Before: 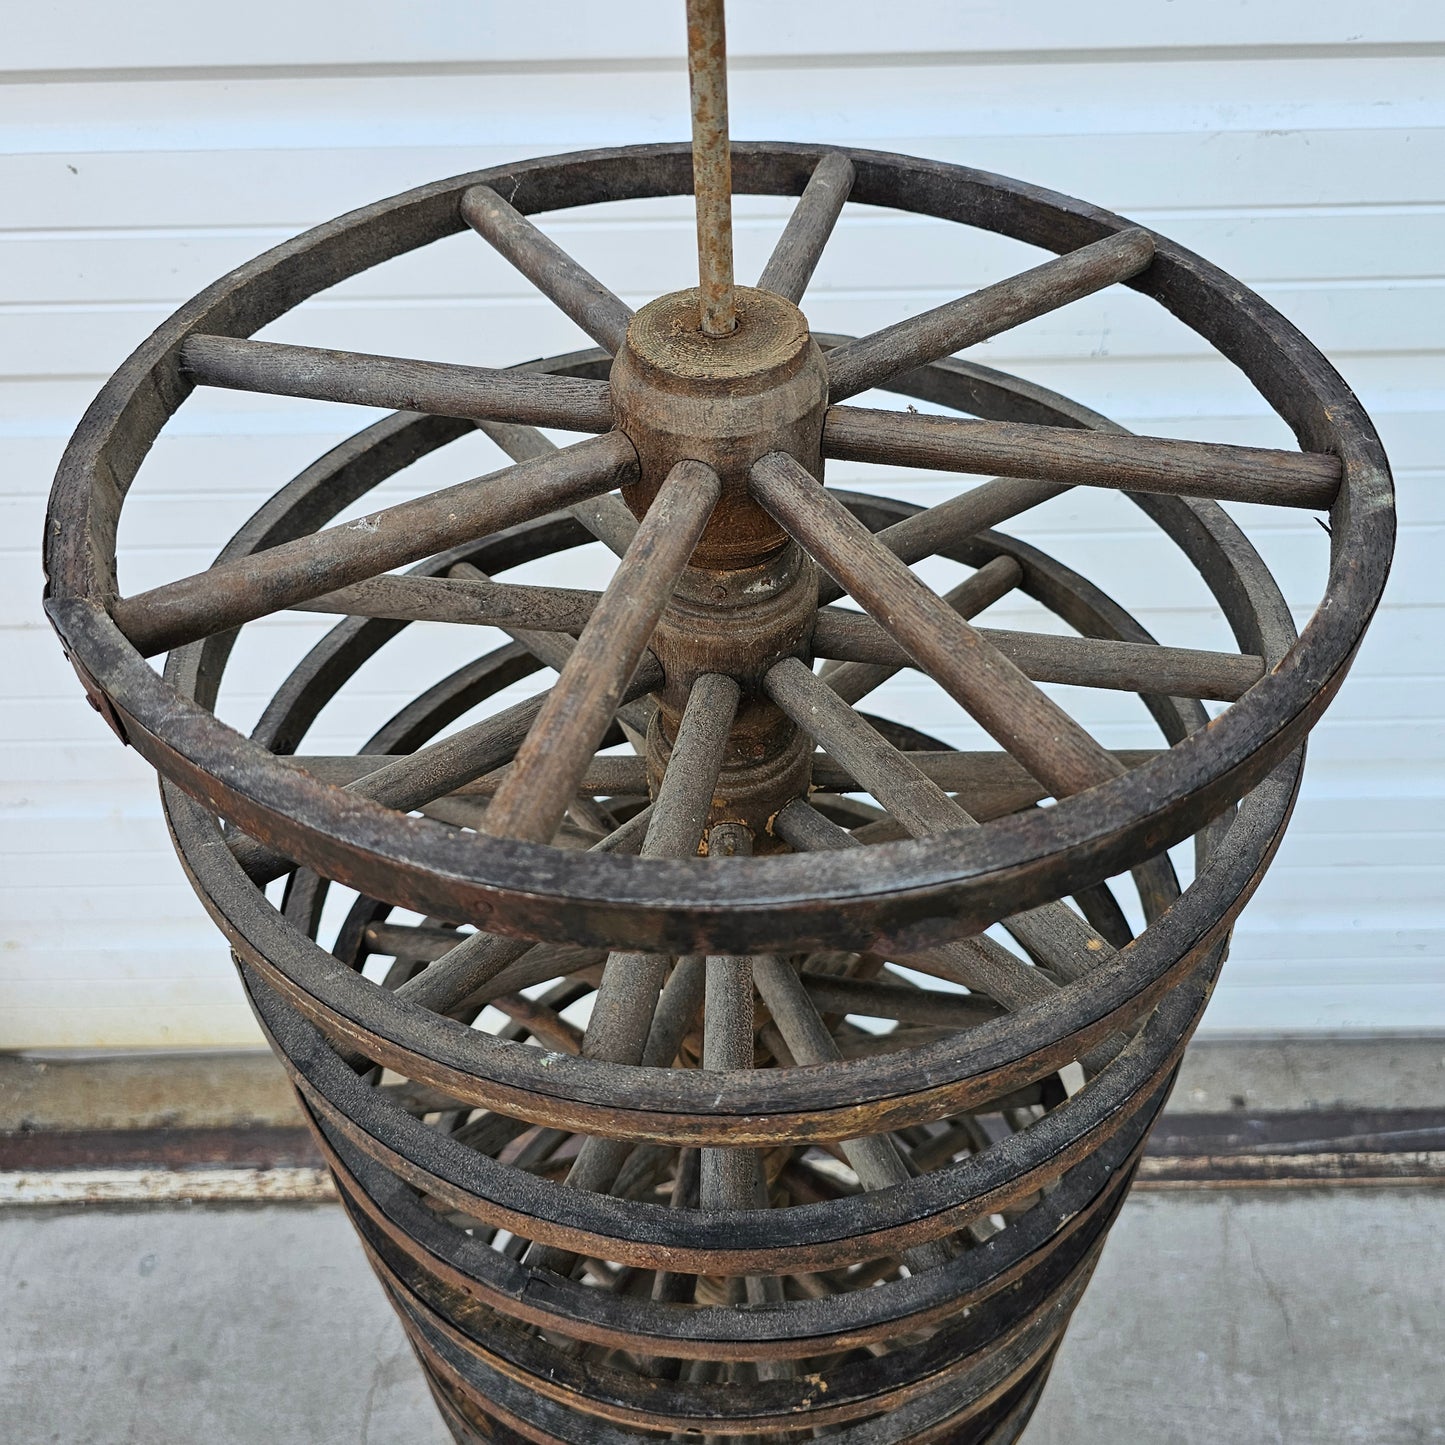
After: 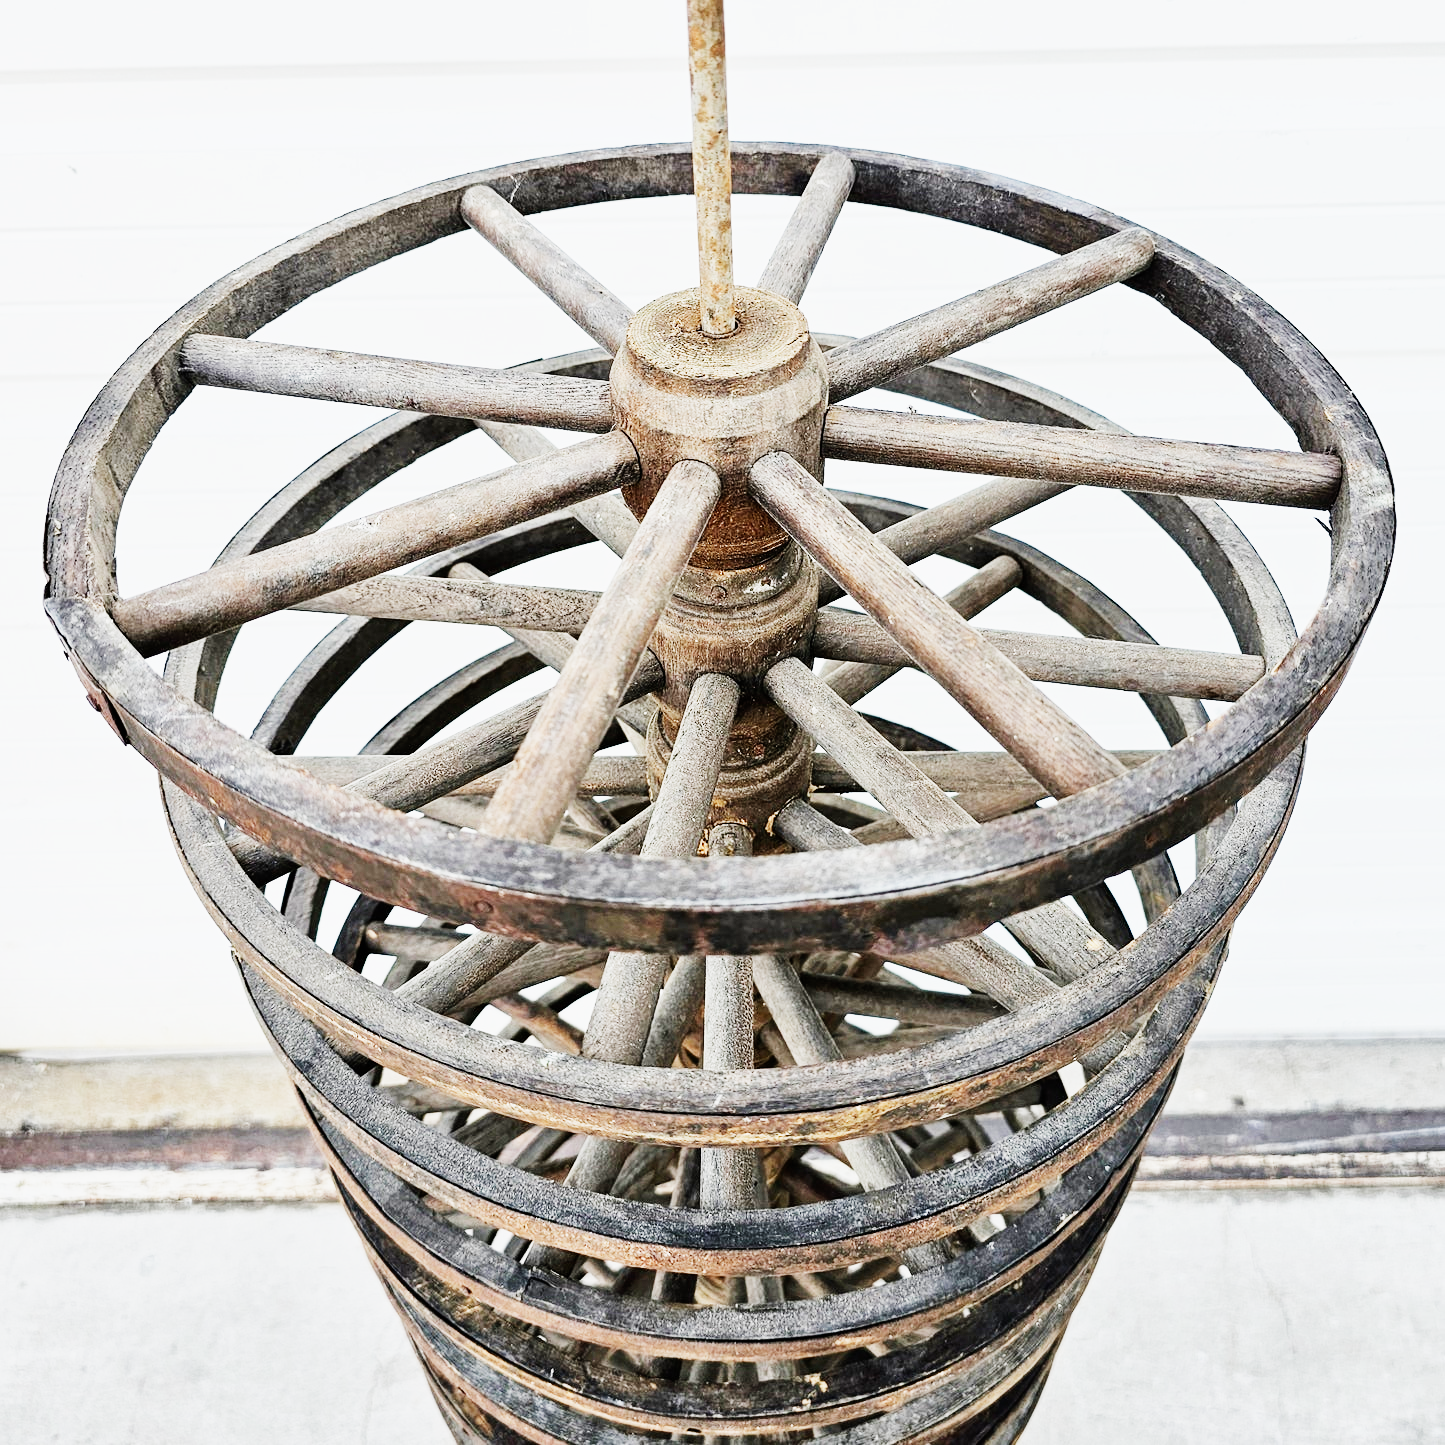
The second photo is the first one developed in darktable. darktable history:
sigmoid: contrast 1.7, skew -0.2, preserve hue 0%, red attenuation 0.1, red rotation 0.035, green attenuation 0.1, green rotation -0.017, blue attenuation 0.15, blue rotation -0.052, base primaries Rec2020
exposure: black level correction 0.001, exposure 1.735 EV, compensate highlight preservation false
tone equalizer: -8 EV -0.417 EV, -7 EV -0.389 EV, -6 EV -0.333 EV, -5 EV -0.222 EV, -3 EV 0.222 EV, -2 EV 0.333 EV, -1 EV 0.389 EV, +0 EV 0.417 EV, edges refinement/feathering 500, mask exposure compensation -1.57 EV, preserve details no
